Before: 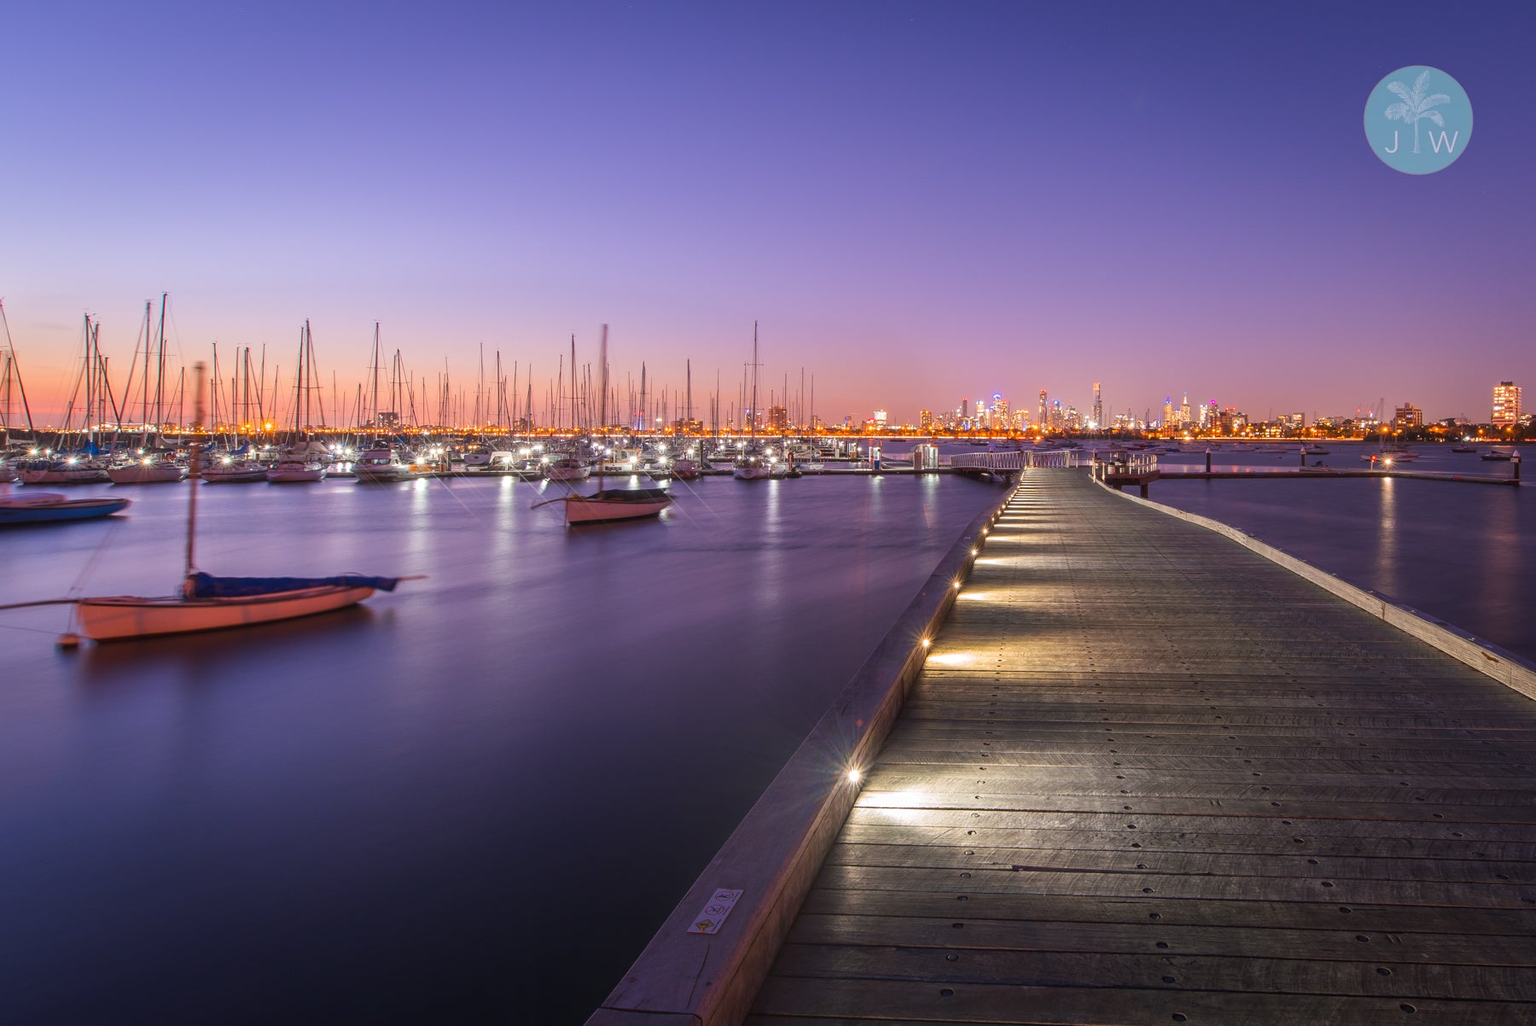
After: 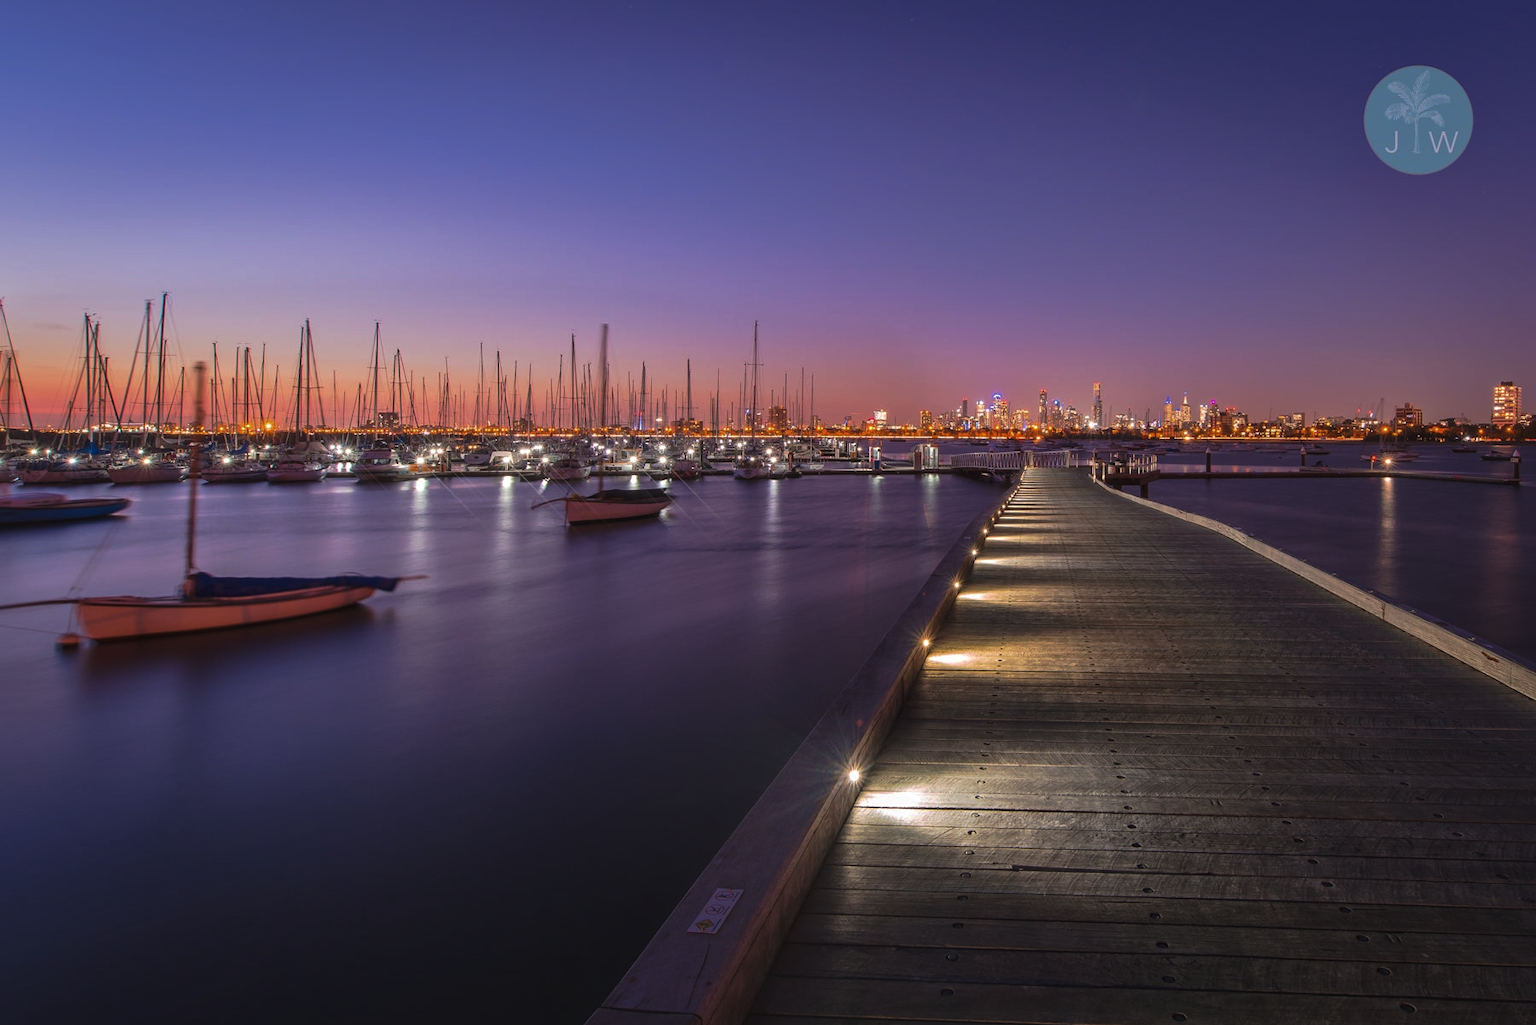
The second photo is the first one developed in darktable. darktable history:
local contrast: mode bilateral grid, contrast 20, coarseness 50, detail 120%, midtone range 0.2
tone curve: curves: ch0 [(0, 0) (0.003, 0.029) (0.011, 0.034) (0.025, 0.044) (0.044, 0.057) (0.069, 0.07) (0.1, 0.084) (0.136, 0.104) (0.177, 0.127) (0.224, 0.156) (0.277, 0.192) (0.335, 0.236) (0.399, 0.284) (0.468, 0.339) (0.543, 0.393) (0.623, 0.454) (0.709, 0.541) (0.801, 0.65) (0.898, 0.766) (1, 1)], preserve colors none
